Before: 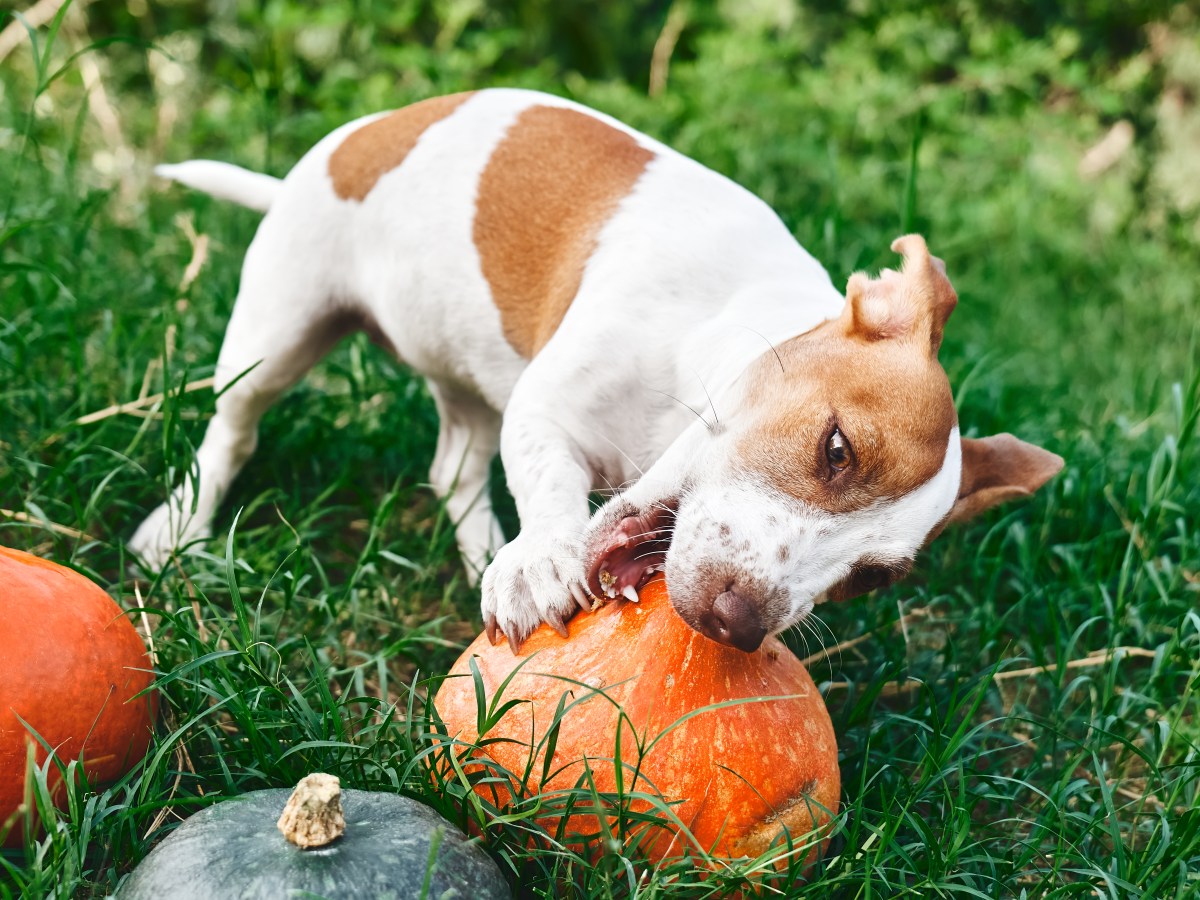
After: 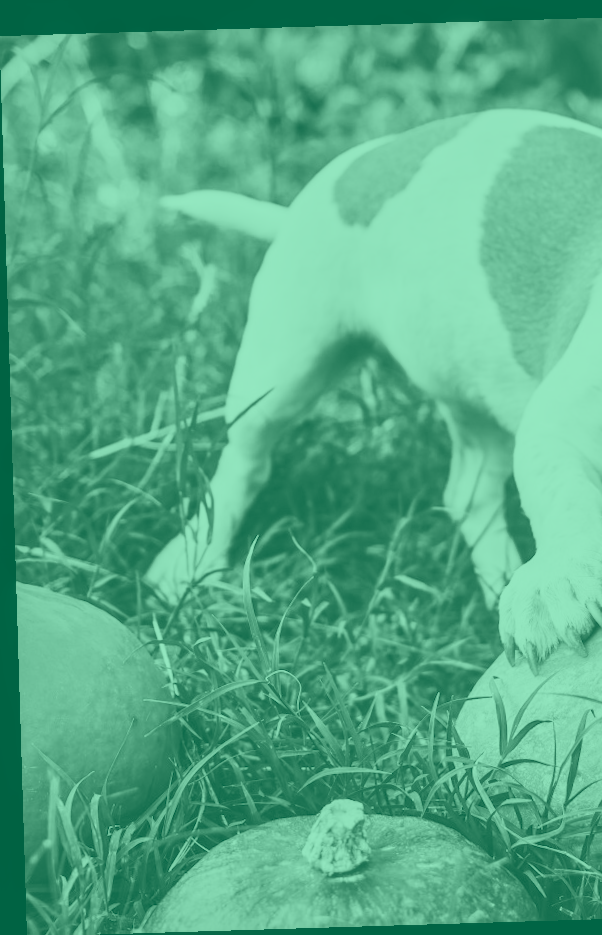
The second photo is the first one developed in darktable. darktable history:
rotate and perspective: rotation -1.75°, automatic cropping off
local contrast: on, module defaults
crop and rotate: left 0%, top 0%, right 50.845%
colorize: hue 147.6°, saturation 65%, lightness 21.64%
contrast brightness saturation: contrast 0.2, brightness 0.15, saturation 0.14
exposure: exposure 0.131 EV, compensate highlight preservation false
contrast equalizer: octaves 7, y [[0.6 ×6], [0.55 ×6], [0 ×6], [0 ×6], [0 ×6]], mix -0.3
